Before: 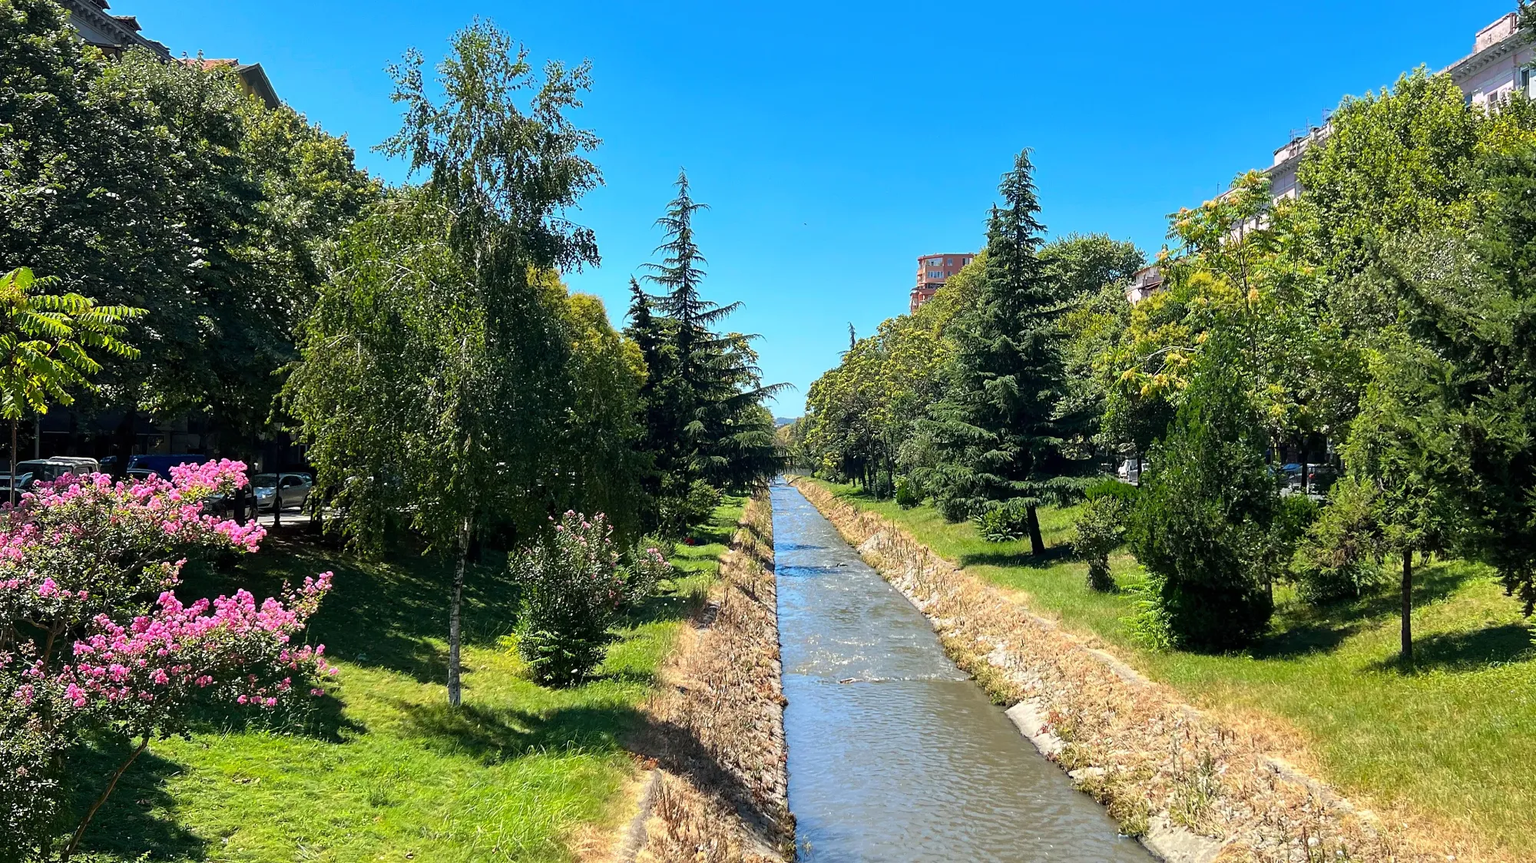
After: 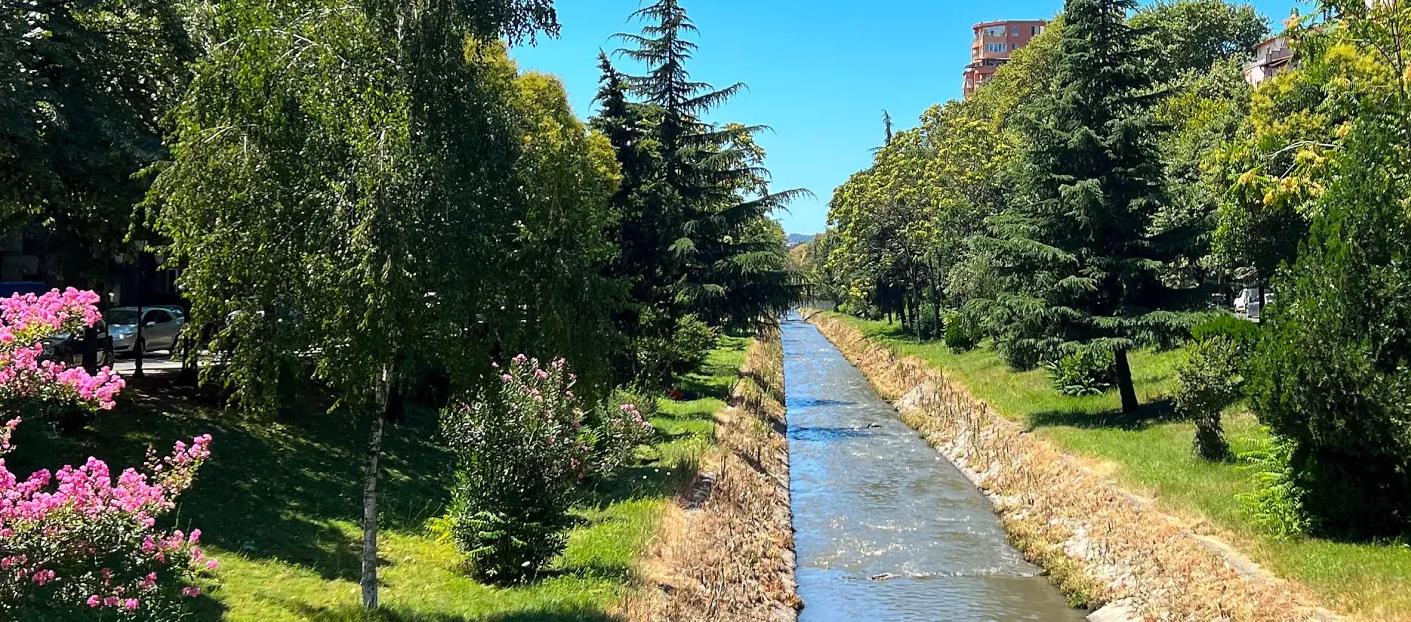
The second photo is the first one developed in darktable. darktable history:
crop: left 11.123%, top 27.61%, right 18.3%, bottom 17.034%
color balance rgb: global vibrance 10%
